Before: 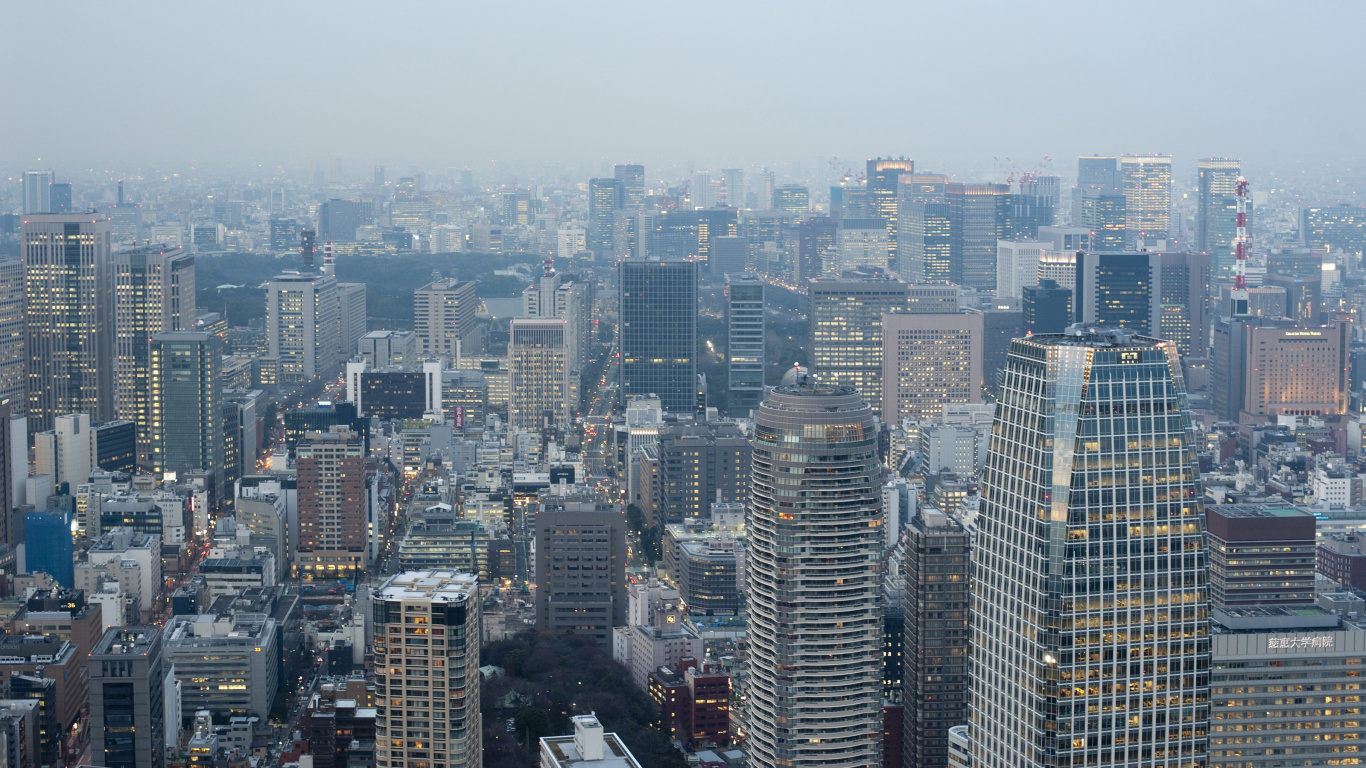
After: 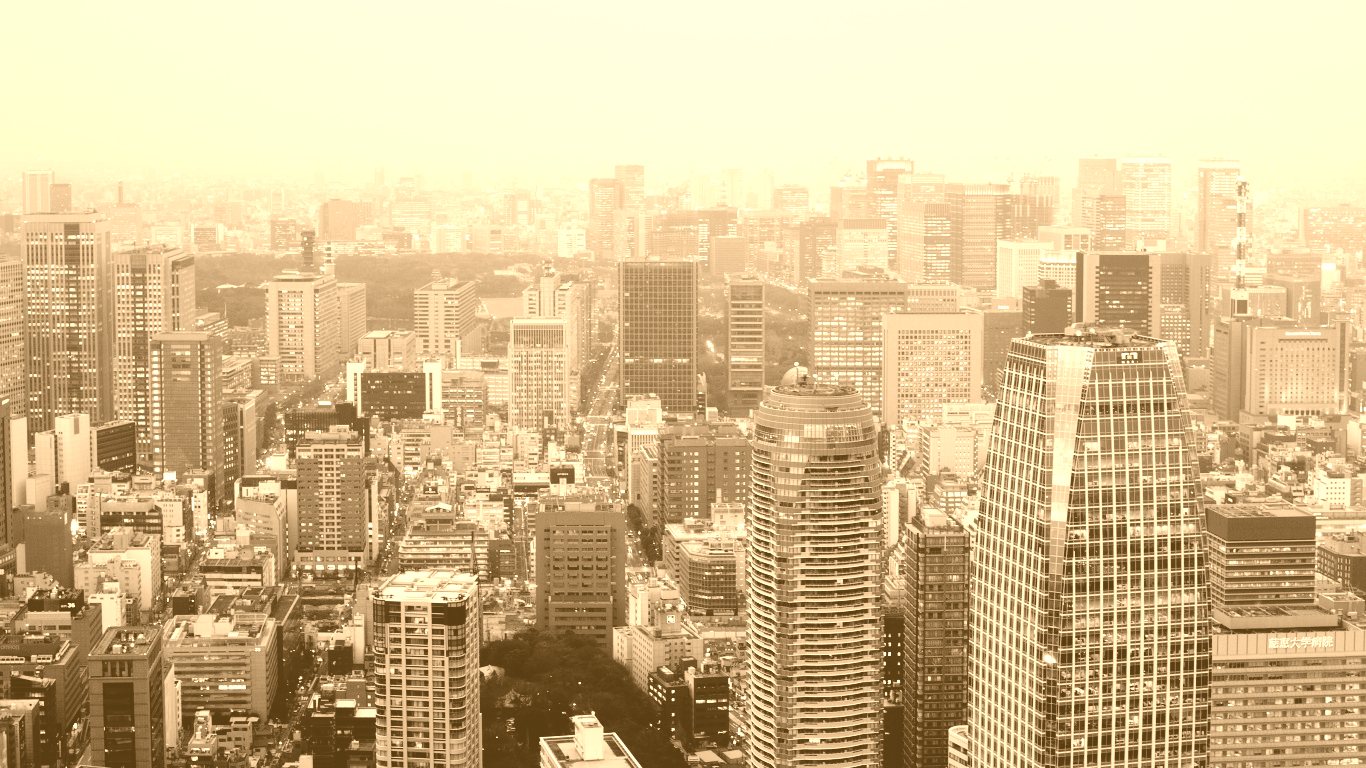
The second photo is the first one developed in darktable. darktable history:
colorize: hue 28.8°, source mix 100%
filmic rgb: black relative exposure -5 EV, hardness 2.88, contrast 1.3, highlights saturation mix -10%
